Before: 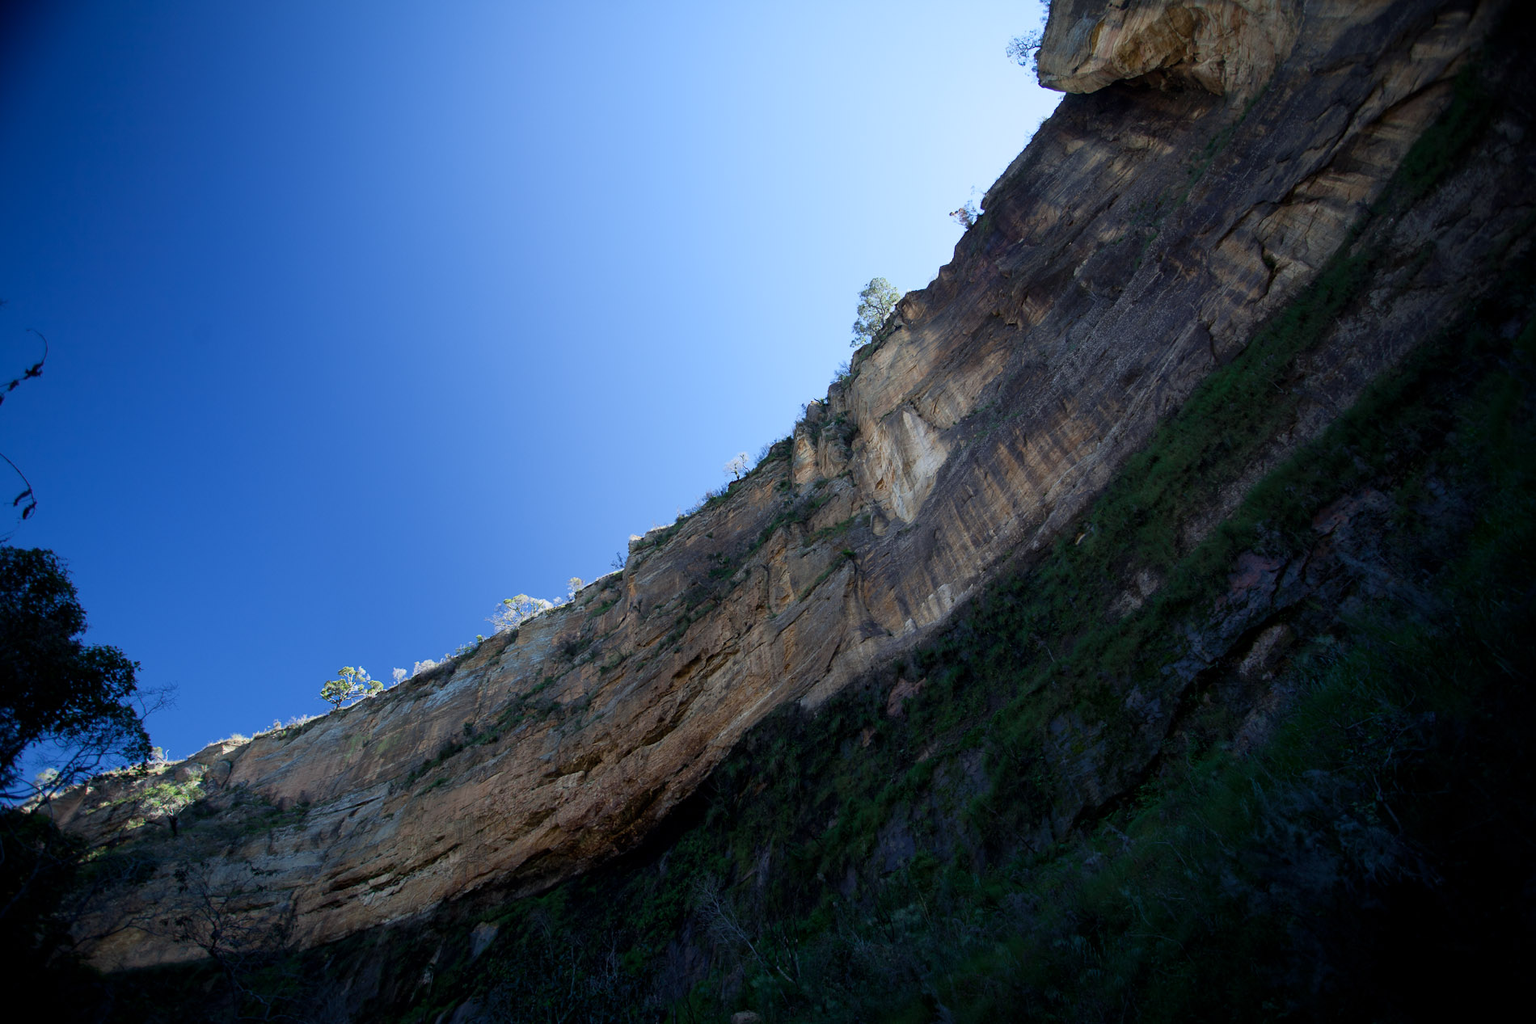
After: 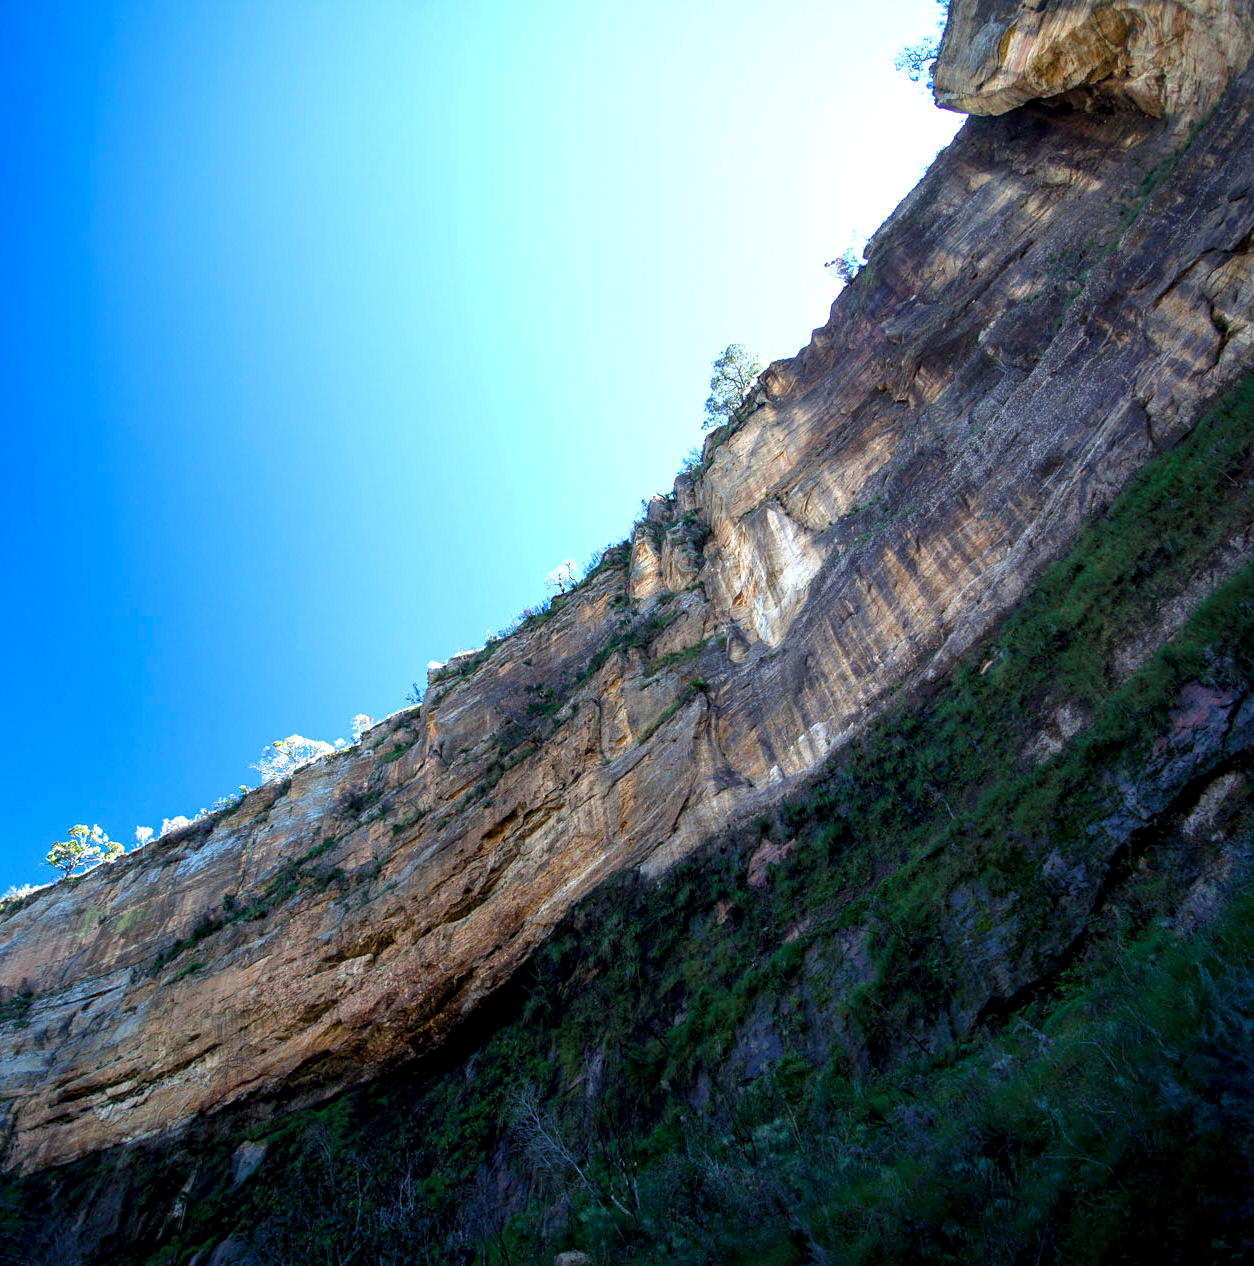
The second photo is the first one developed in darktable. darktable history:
local contrast: highlights 61%, detail 143%, midtone range 0.428
exposure: exposure 0.921 EV, compensate highlight preservation false
crop and rotate: left 18.442%, right 15.508%
color balance rgb: perceptual saturation grading › global saturation 20%, global vibrance 20%
